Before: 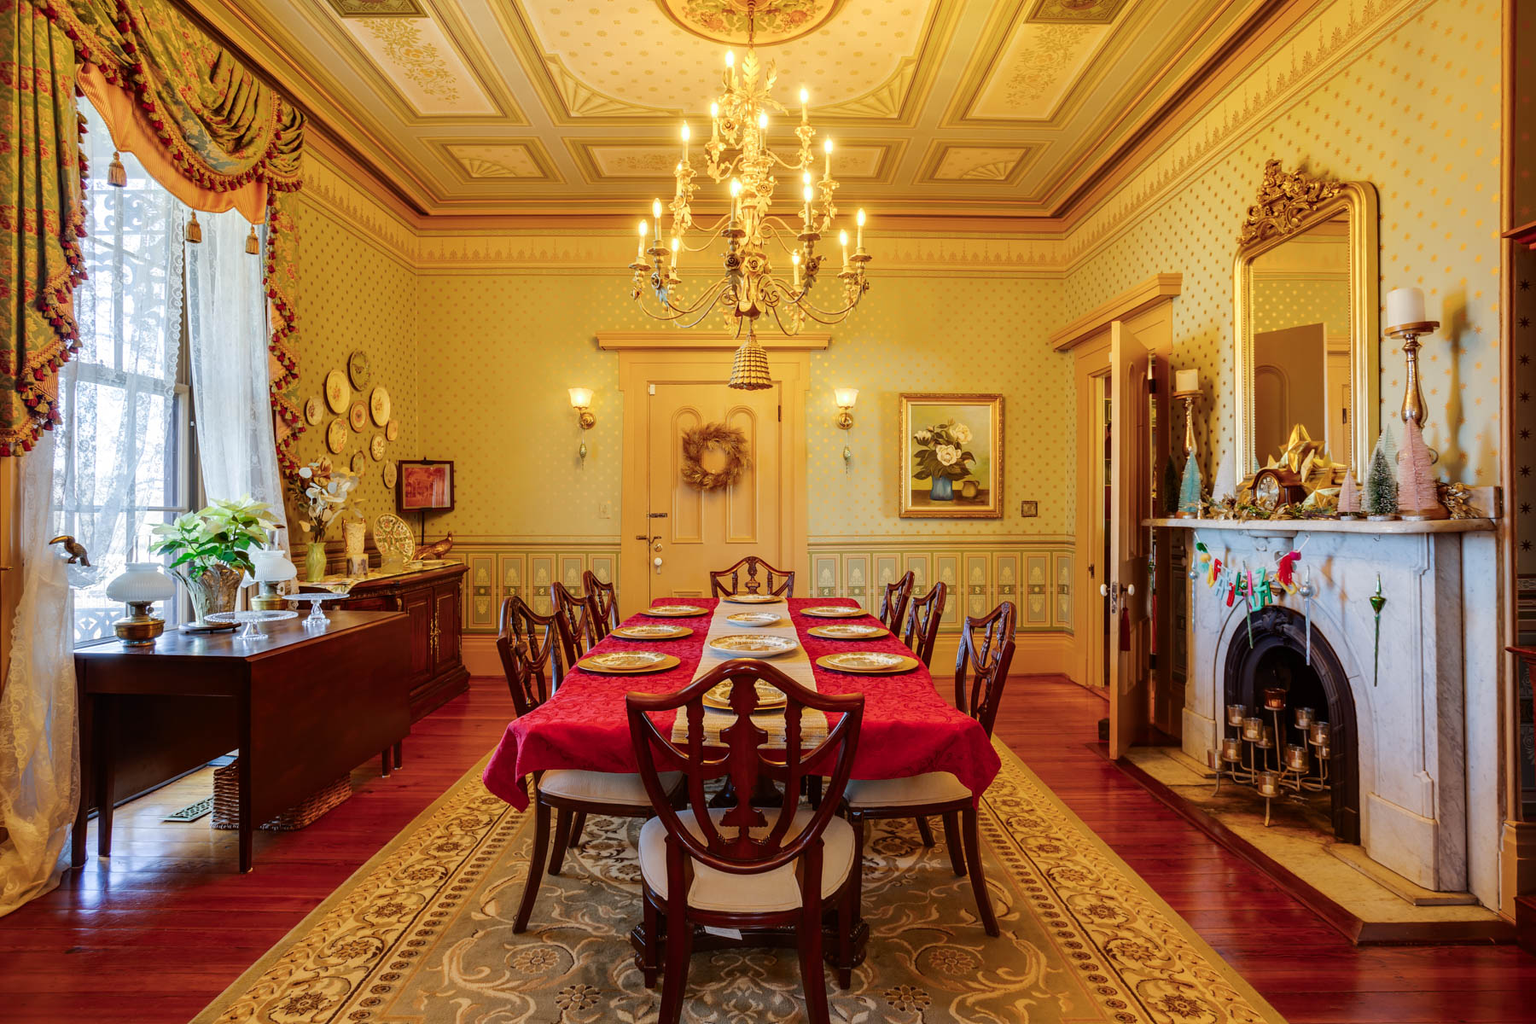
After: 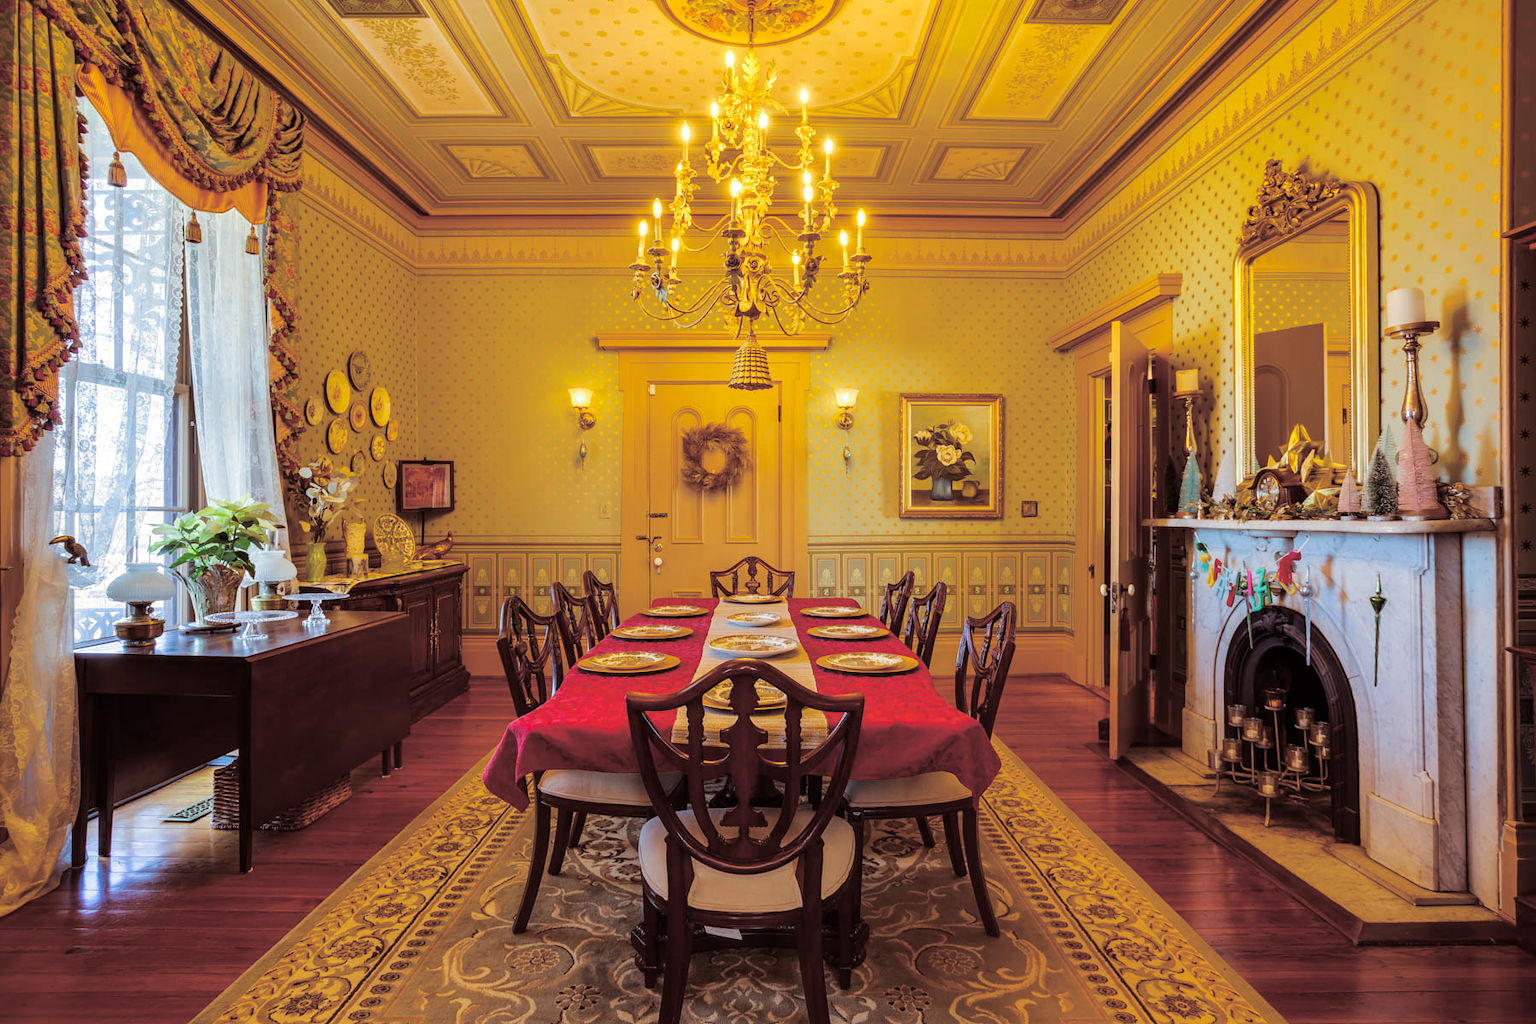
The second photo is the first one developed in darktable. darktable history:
color balance rgb: perceptual saturation grading › global saturation 20%, global vibrance 20%
split-toning: shadows › saturation 0.24, highlights › hue 54°, highlights › saturation 0.24
